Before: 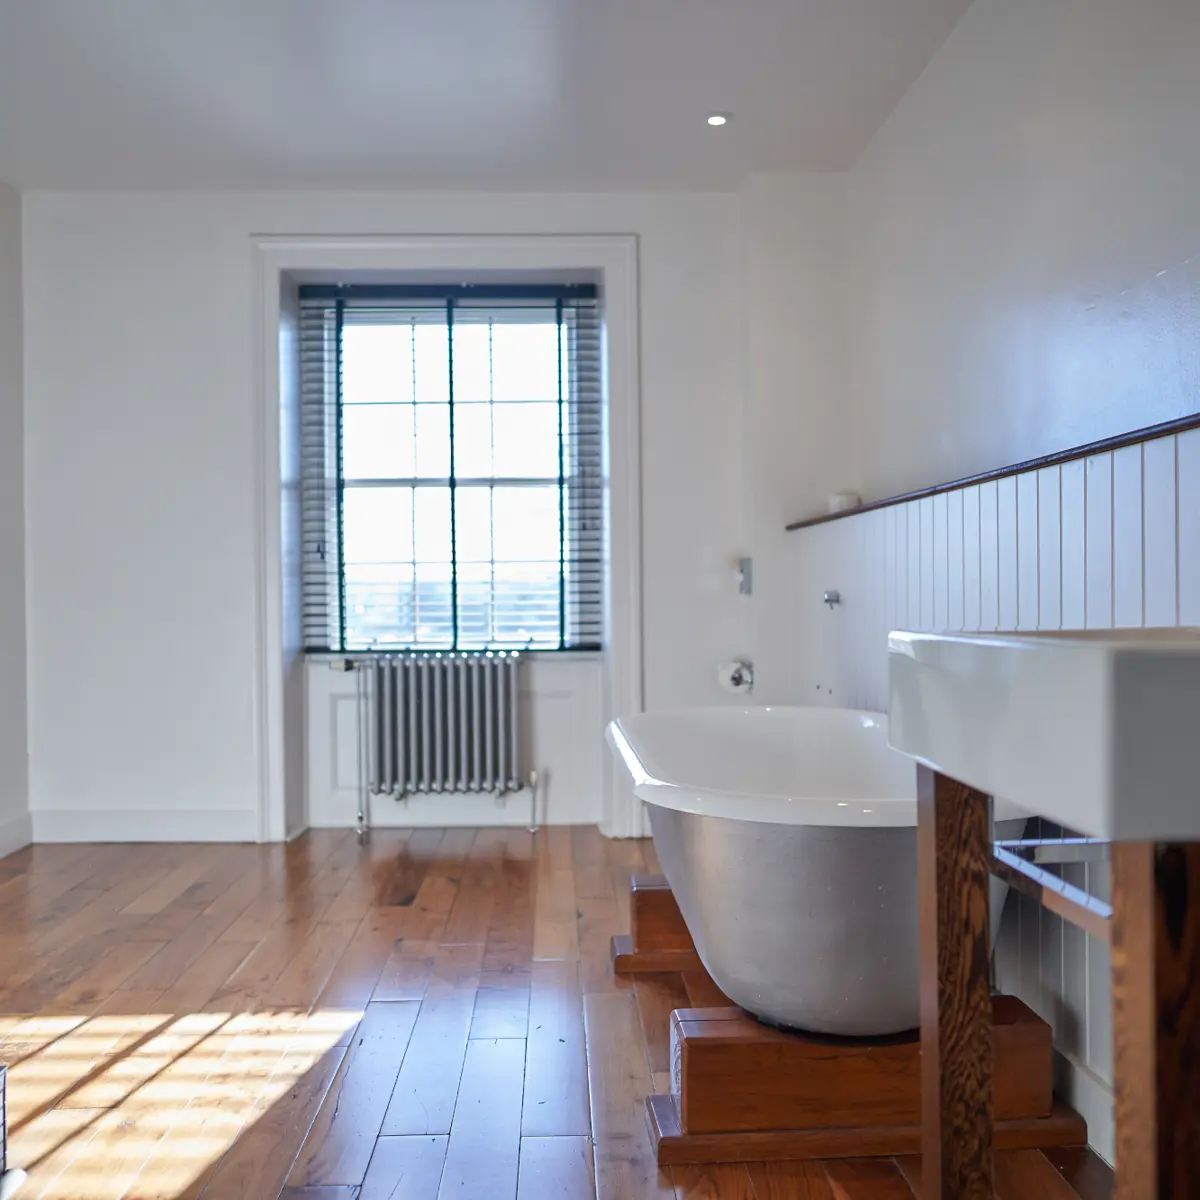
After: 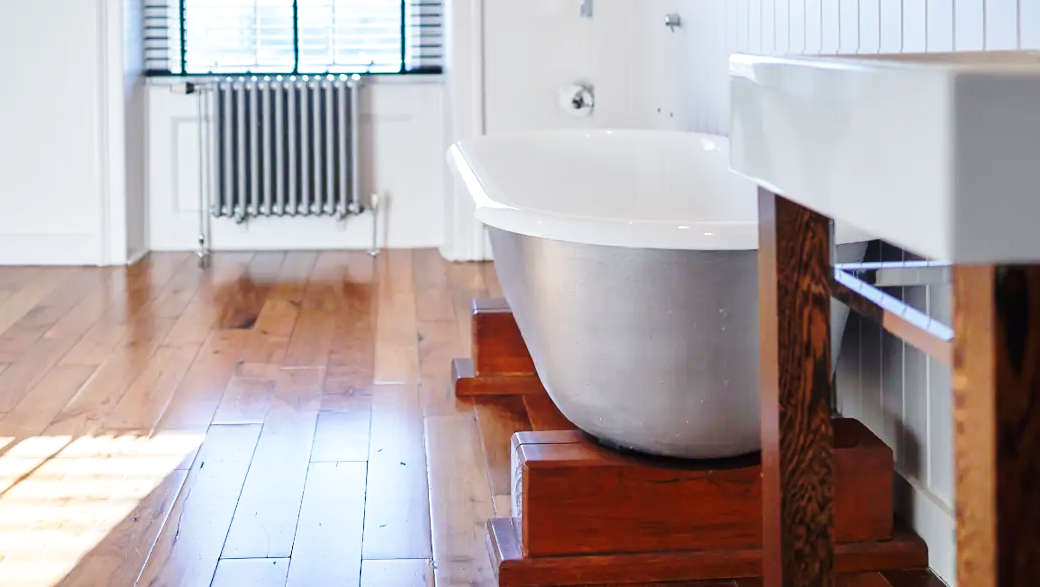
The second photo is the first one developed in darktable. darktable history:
crop and rotate: left 13.306%, top 48.129%, bottom 2.928%
base curve: curves: ch0 [(0, 0) (0.036, 0.037) (0.121, 0.228) (0.46, 0.76) (0.859, 0.983) (1, 1)], preserve colors none
